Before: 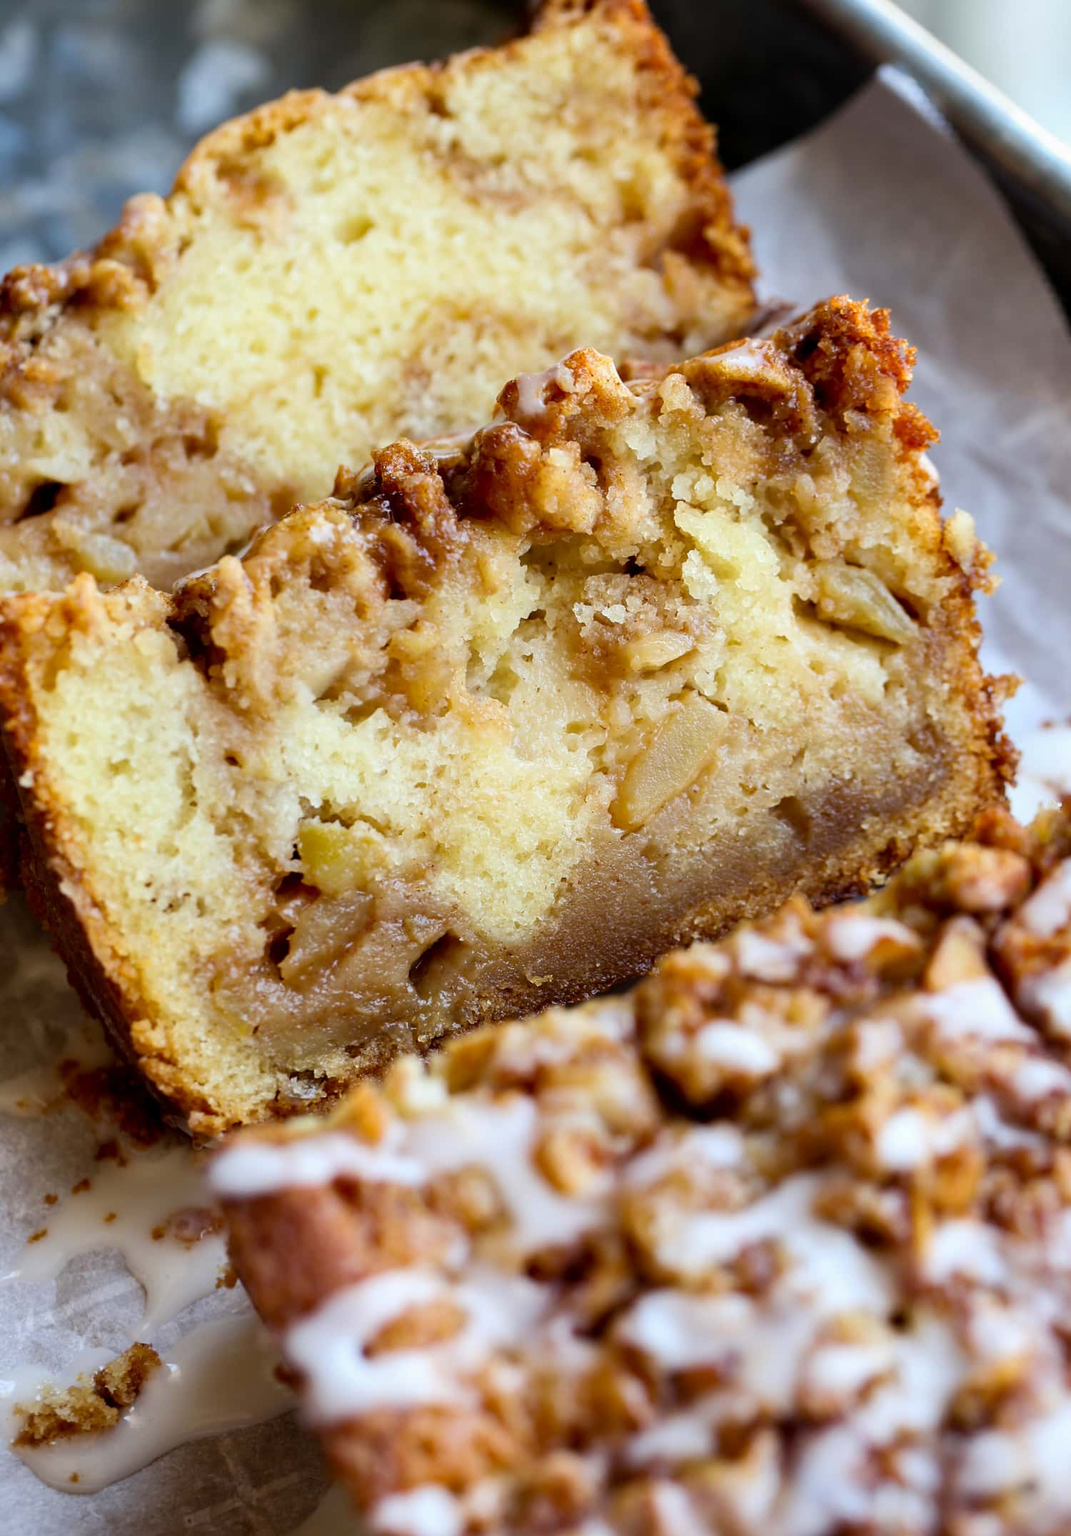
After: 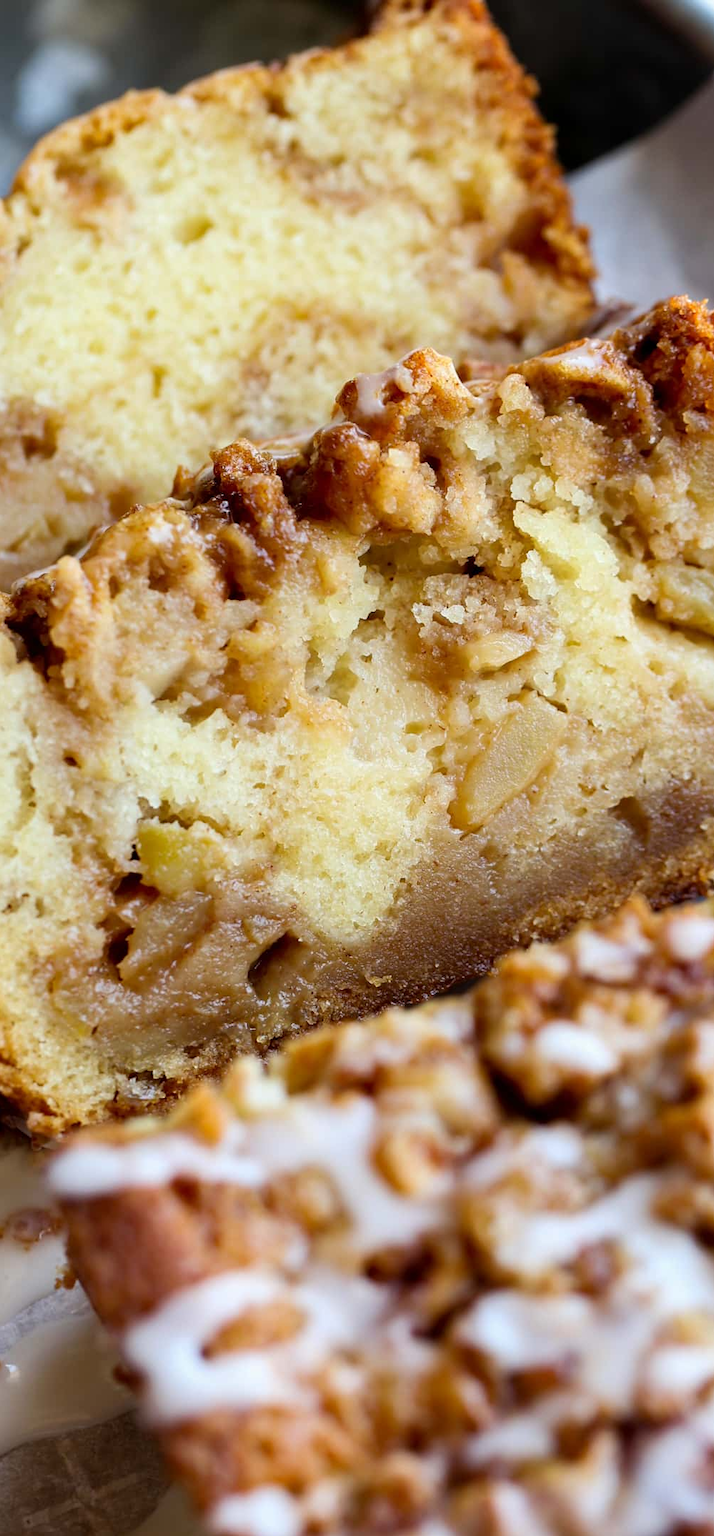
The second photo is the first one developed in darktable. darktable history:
crop and rotate: left 15.097%, right 18.224%
